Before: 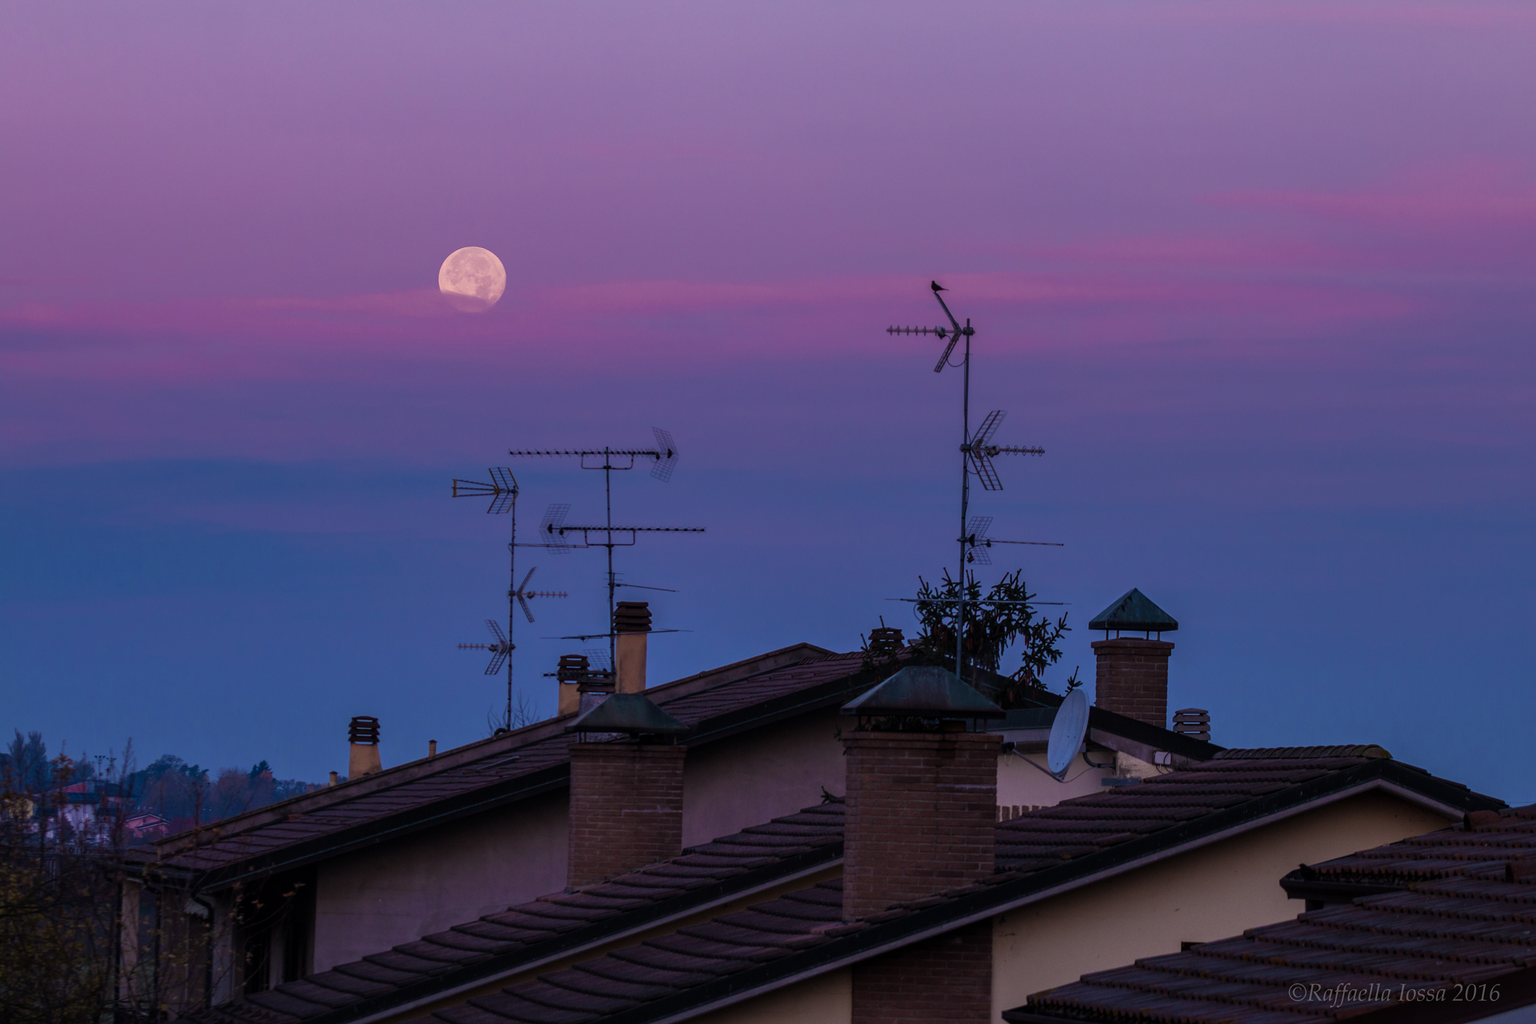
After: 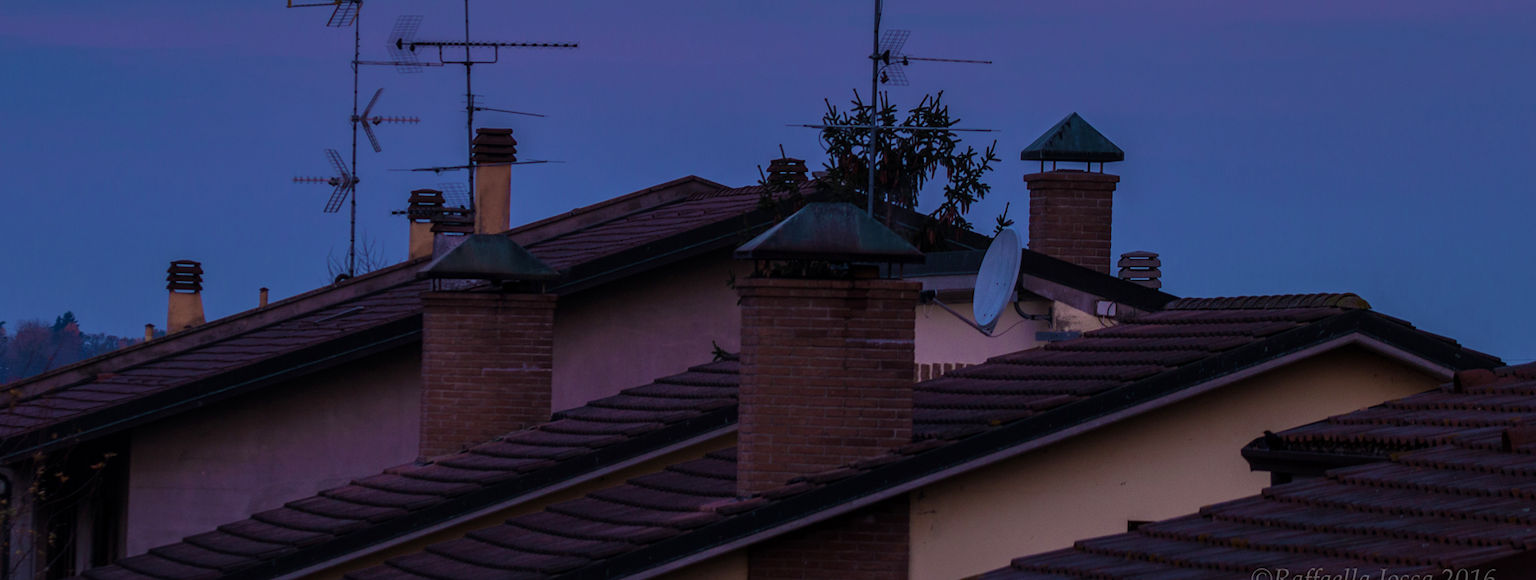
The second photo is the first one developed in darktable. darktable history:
crop and rotate: left 13.321%, top 47.913%, bottom 2.882%
velvia: on, module defaults
